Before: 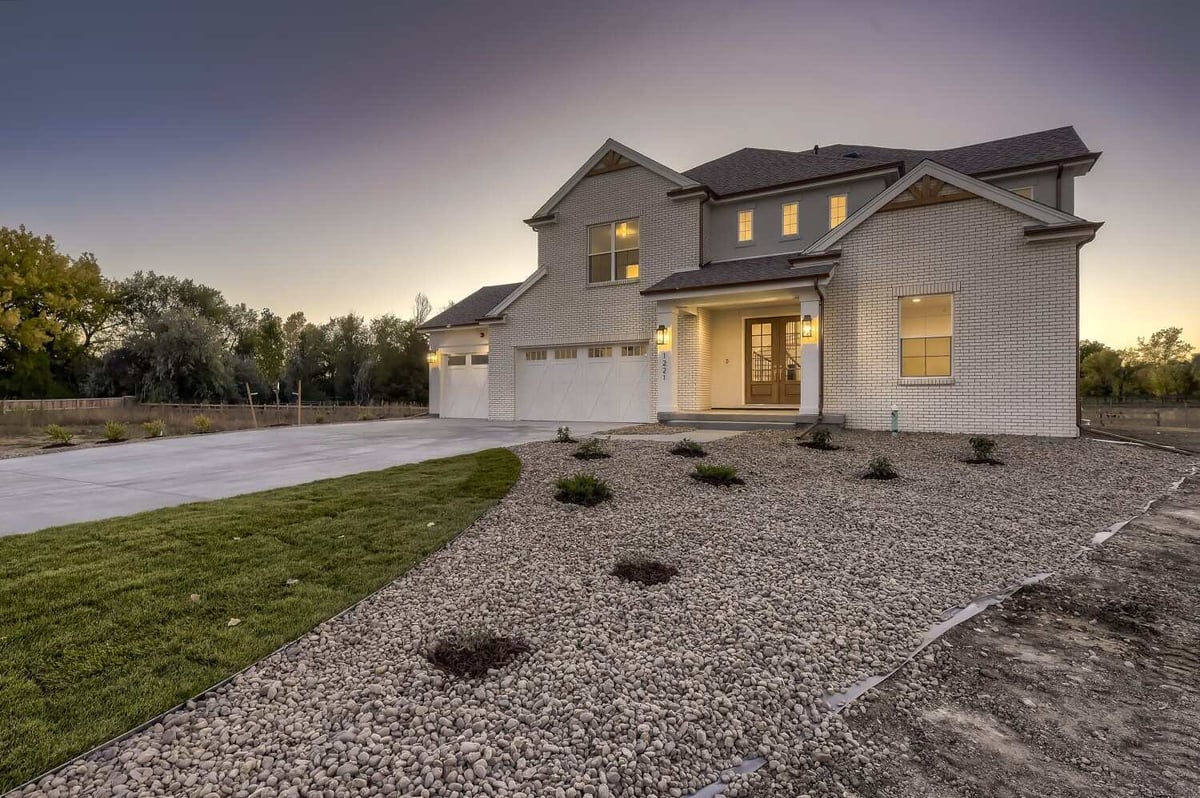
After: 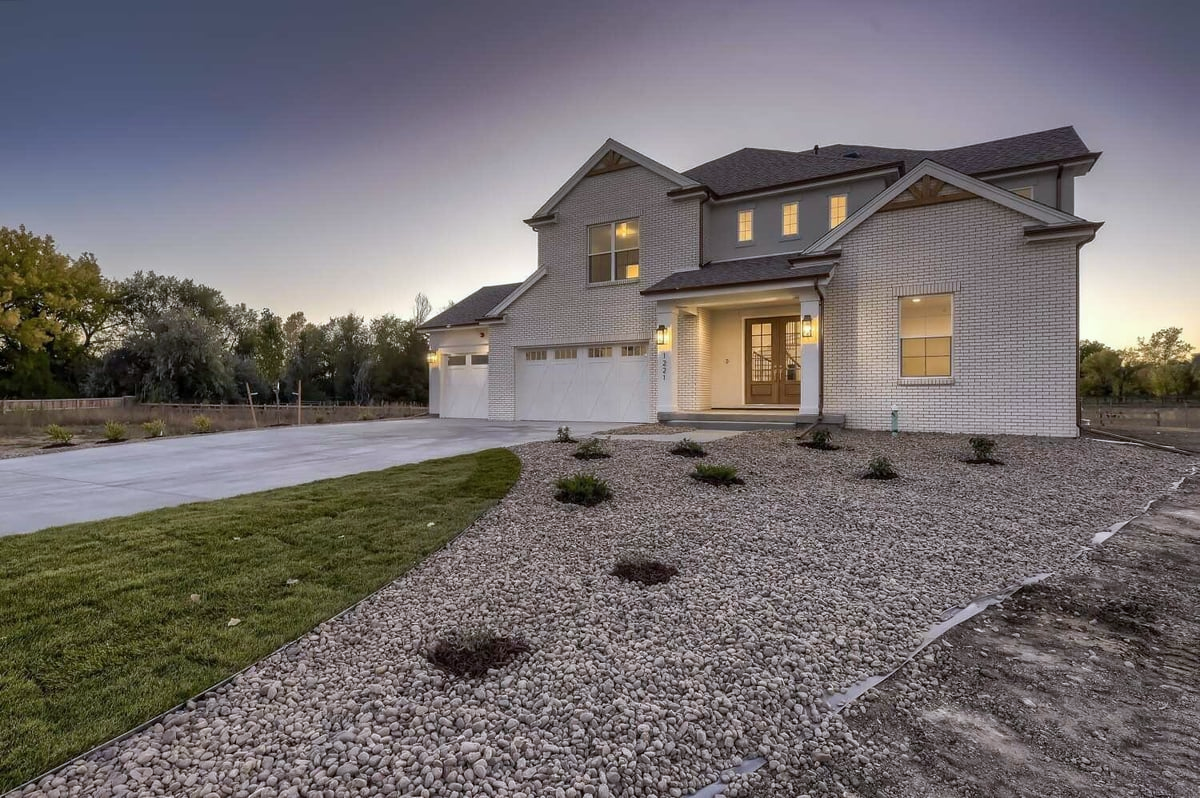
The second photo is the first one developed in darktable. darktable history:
color correction: highlights a* -0.764, highlights b* -9.15
